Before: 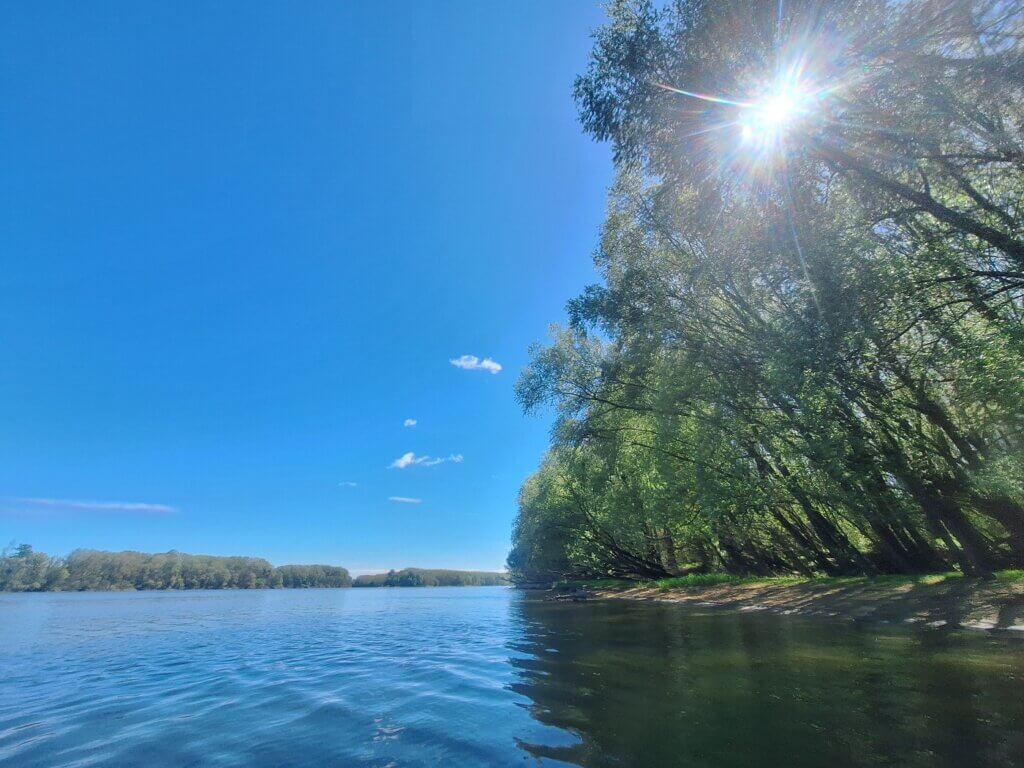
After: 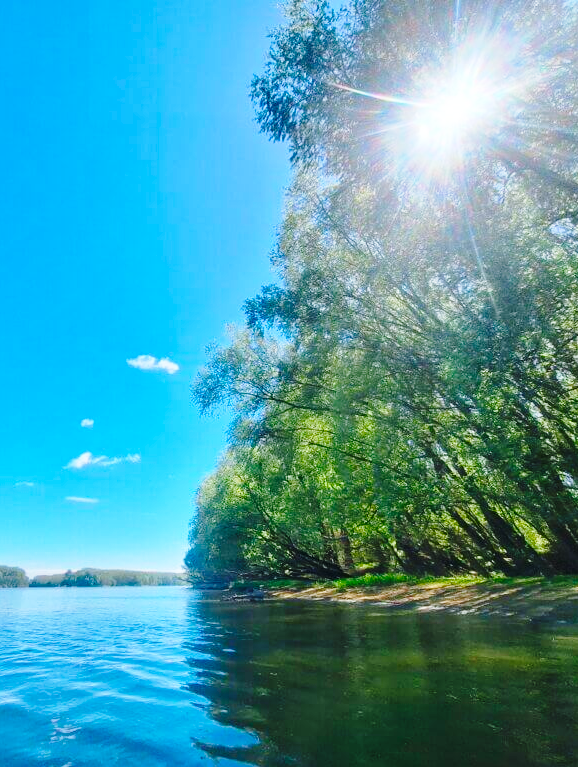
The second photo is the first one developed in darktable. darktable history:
crop: left 31.56%, top 0.017%, right 11.927%
color balance rgb: shadows lift › chroma 3.972%, shadows lift › hue 91.03°, perceptual saturation grading › global saturation 29.18%, perceptual saturation grading › mid-tones 12.138%, perceptual saturation grading › shadows 10.429%
base curve: curves: ch0 [(0, 0) (0.028, 0.03) (0.121, 0.232) (0.46, 0.748) (0.859, 0.968) (1, 1)], preserve colors none
